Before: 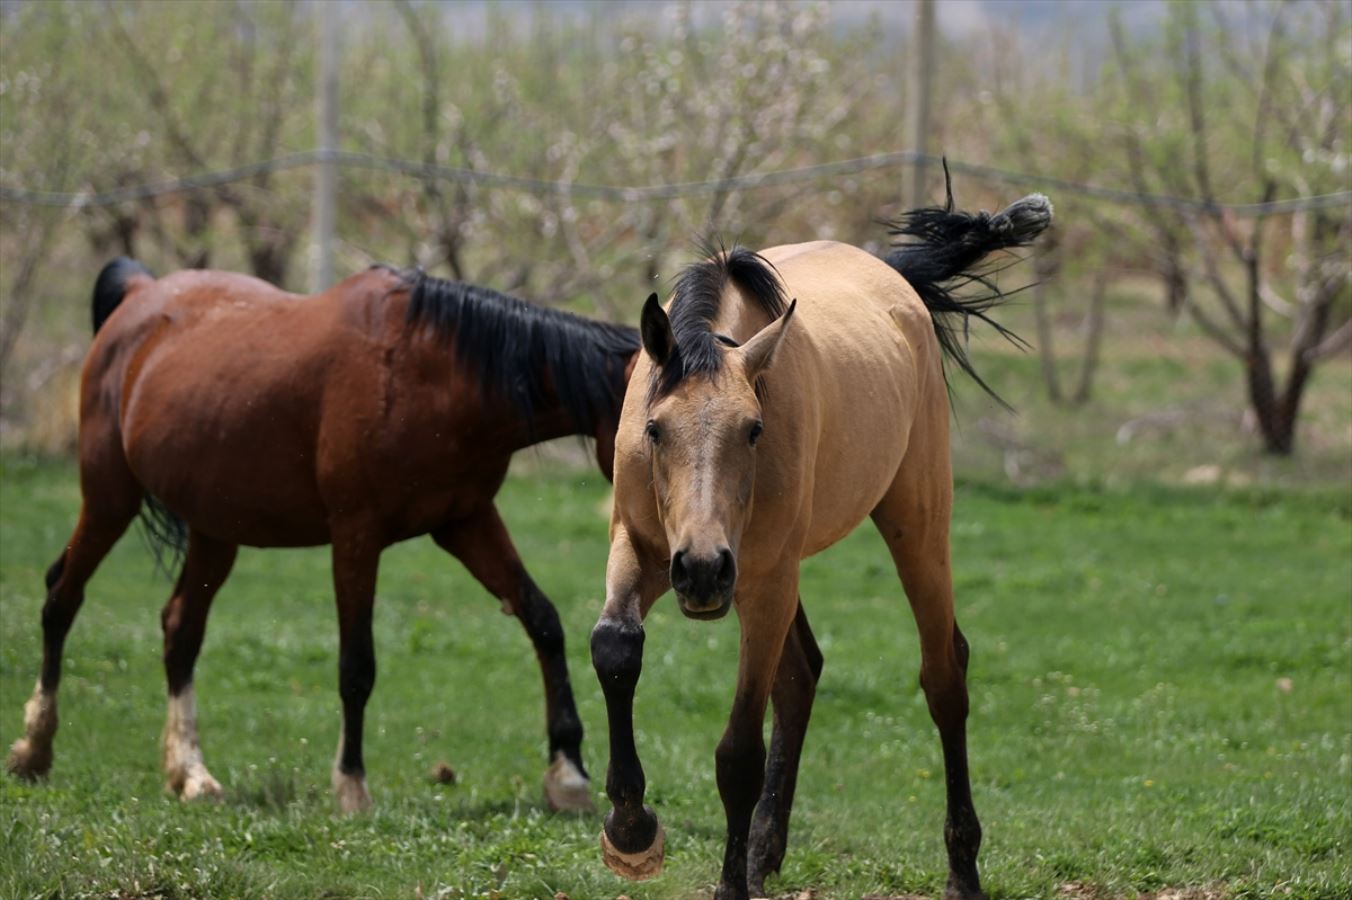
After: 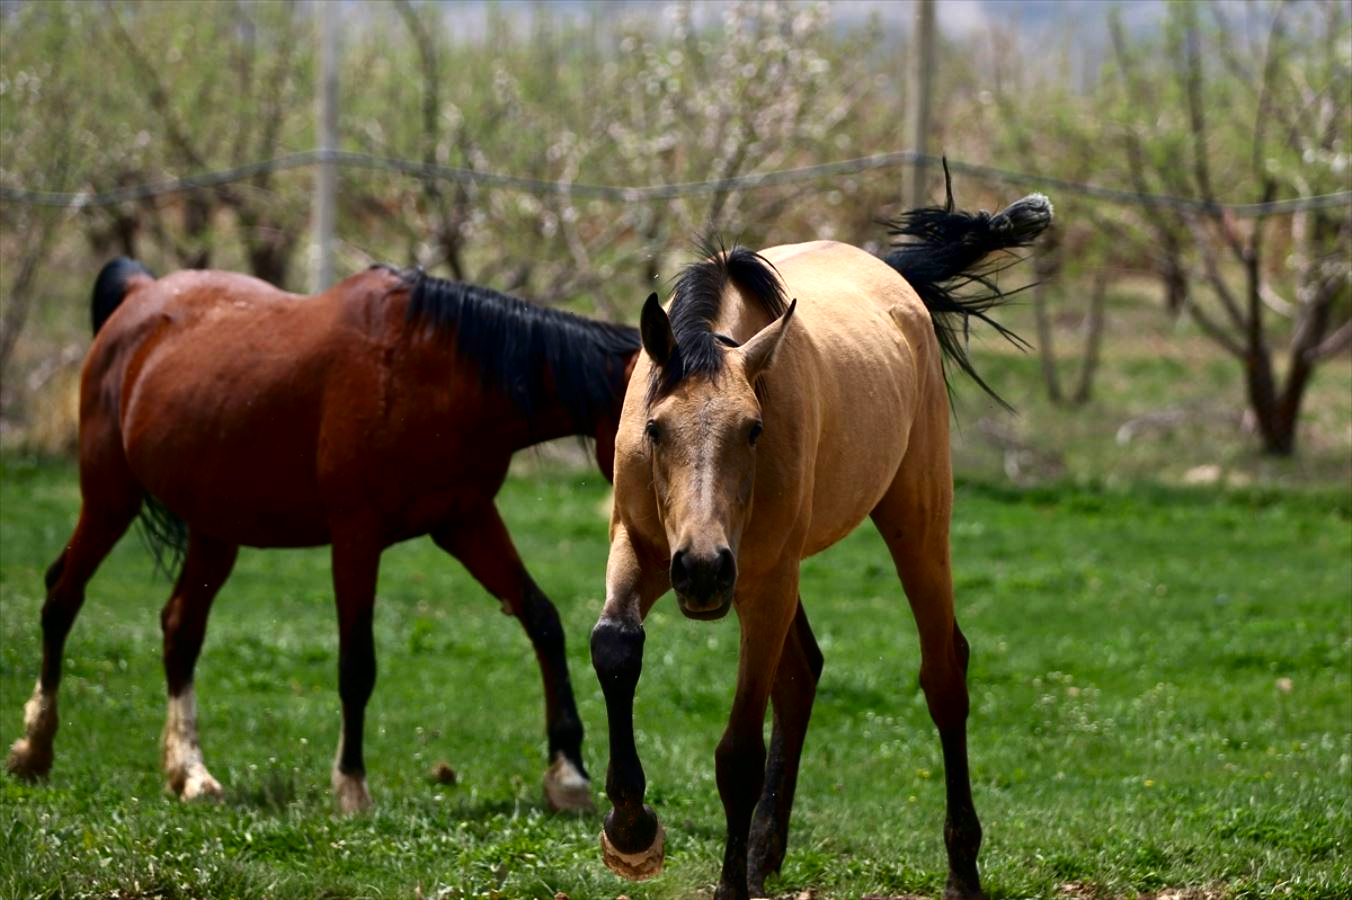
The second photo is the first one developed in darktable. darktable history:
contrast brightness saturation: contrast 0.13, brightness -0.24, saturation 0.149
exposure: black level correction 0, exposure 0.499 EV, compensate highlight preservation false
